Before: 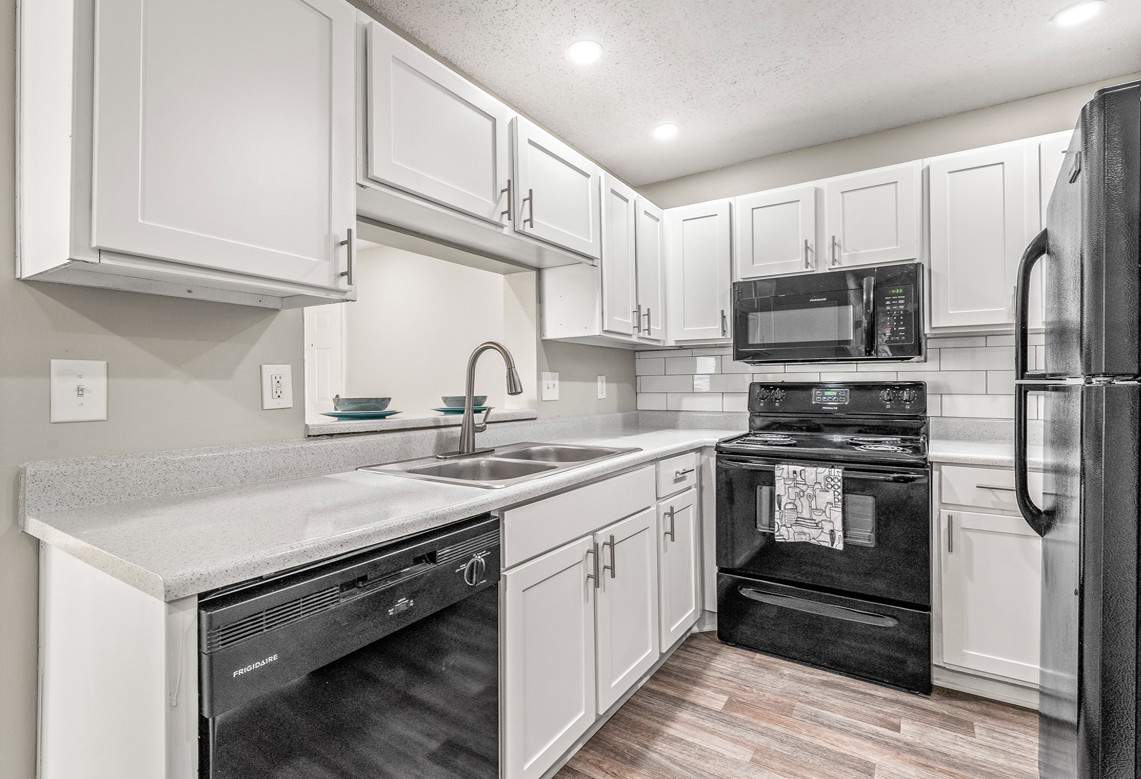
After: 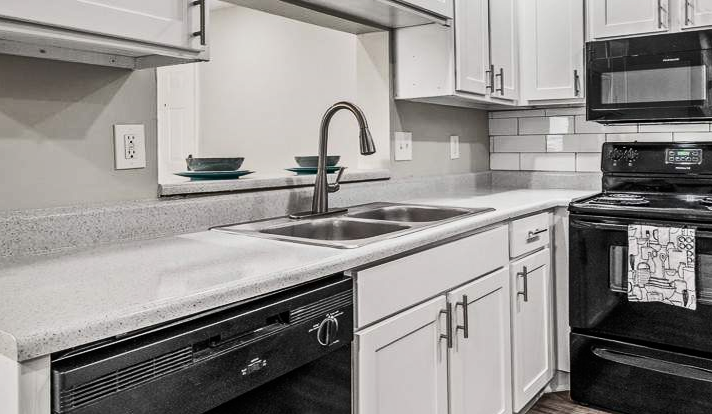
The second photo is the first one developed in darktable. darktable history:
exposure: exposure -0.372 EV, compensate highlight preservation false
contrast brightness saturation: contrast 0.271
crop: left 12.96%, top 30.81%, right 24.581%, bottom 15.995%
shadows and highlights: radius 109.54, shadows 23.41, highlights -57.97, low approximation 0.01, soften with gaussian
